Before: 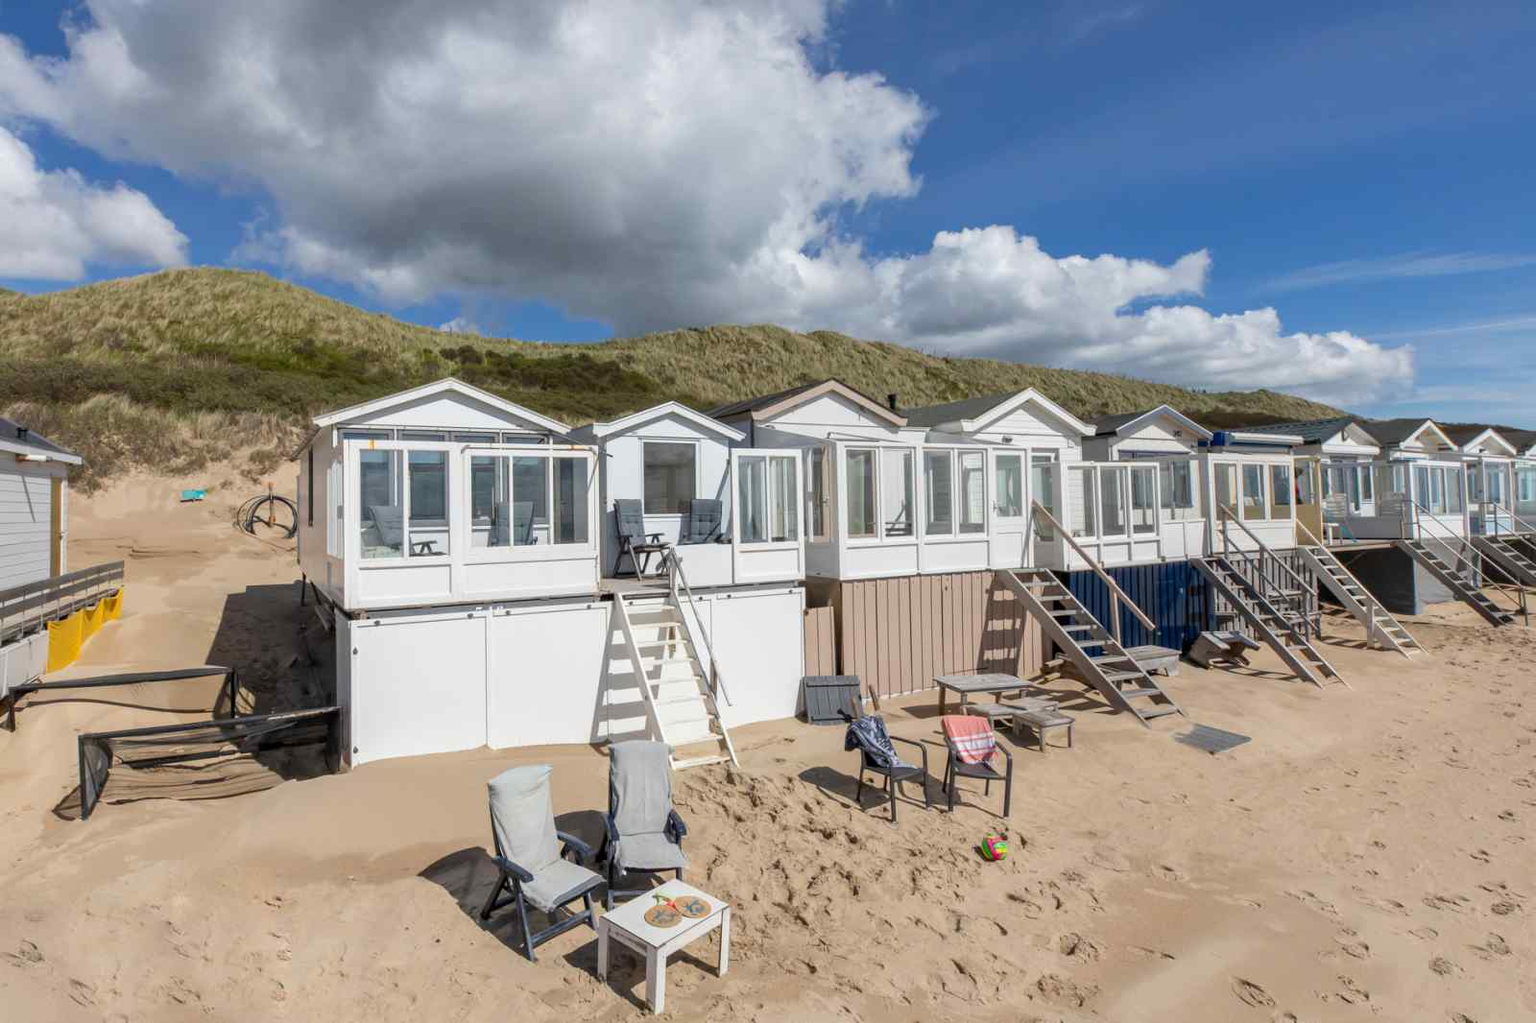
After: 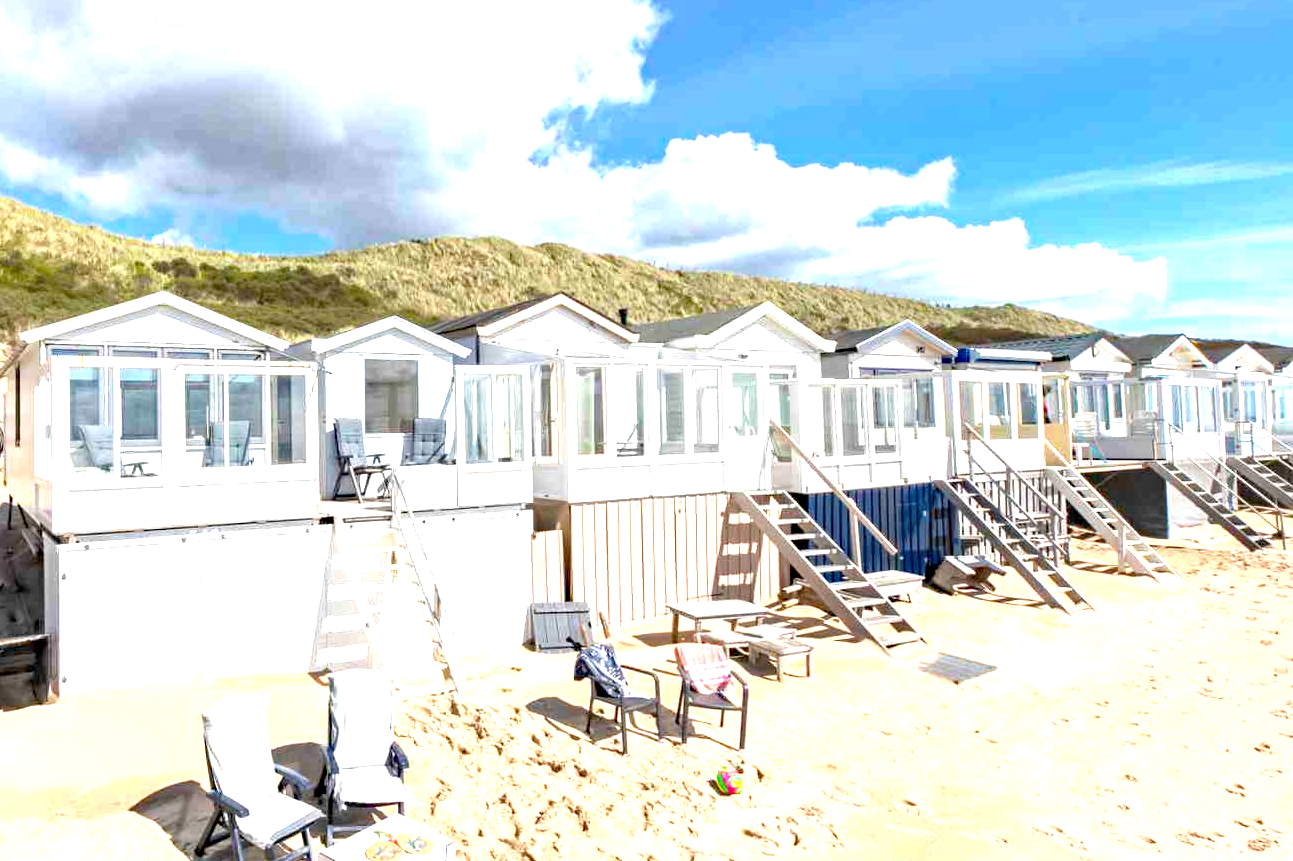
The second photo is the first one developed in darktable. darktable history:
exposure: black level correction 0.001, exposure 1.84 EV, compensate highlight preservation false
crop: left 19.159%, top 9.58%, bottom 9.58%
haze removal: compatibility mode true, adaptive false
